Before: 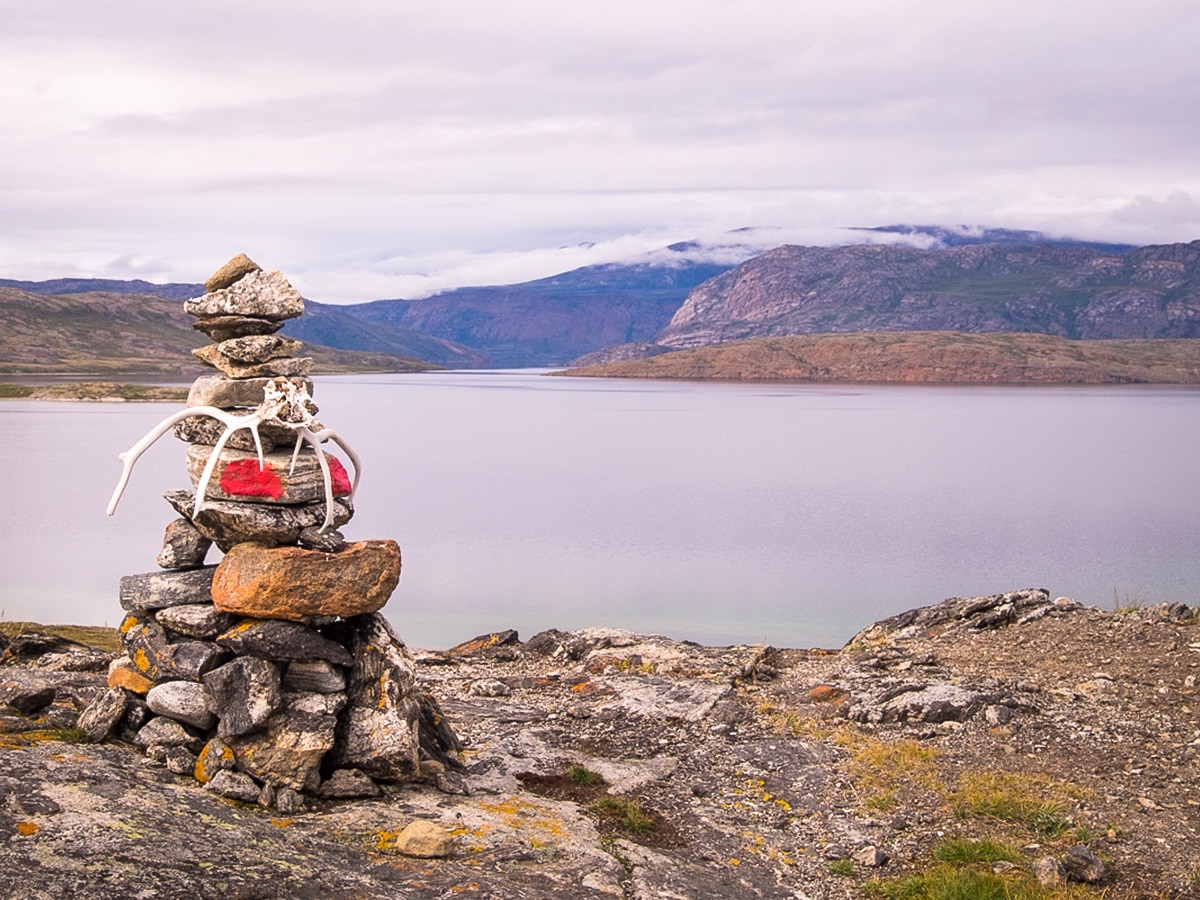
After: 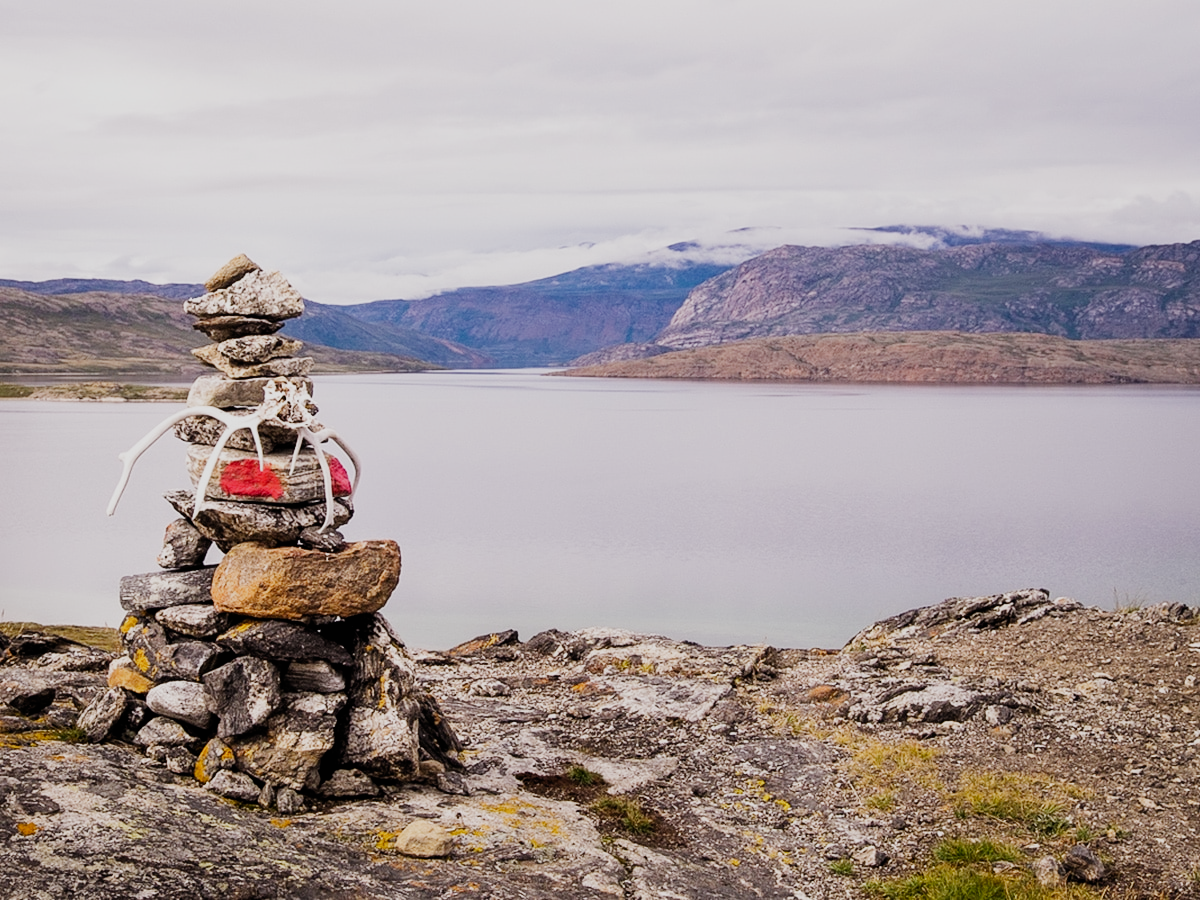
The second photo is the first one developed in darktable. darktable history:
color balance rgb: perceptual saturation grading › global saturation -0.447%, perceptual brilliance grading › highlights 12.799%, perceptual brilliance grading › mid-tones 8.419%, perceptual brilliance grading › shadows -16.643%
filmic rgb: black relative exposure -7.1 EV, white relative exposure 5.34 EV, threshold 2.97 EV, hardness 3.02, preserve chrominance no, color science v5 (2021), enable highlight reconstruction true
